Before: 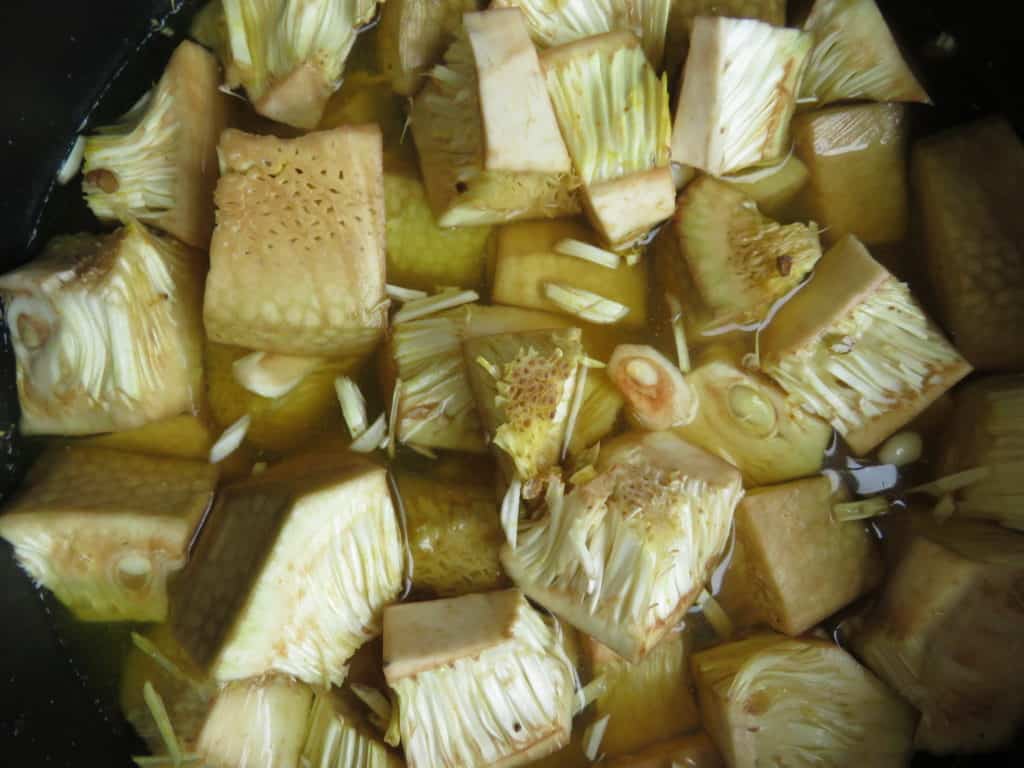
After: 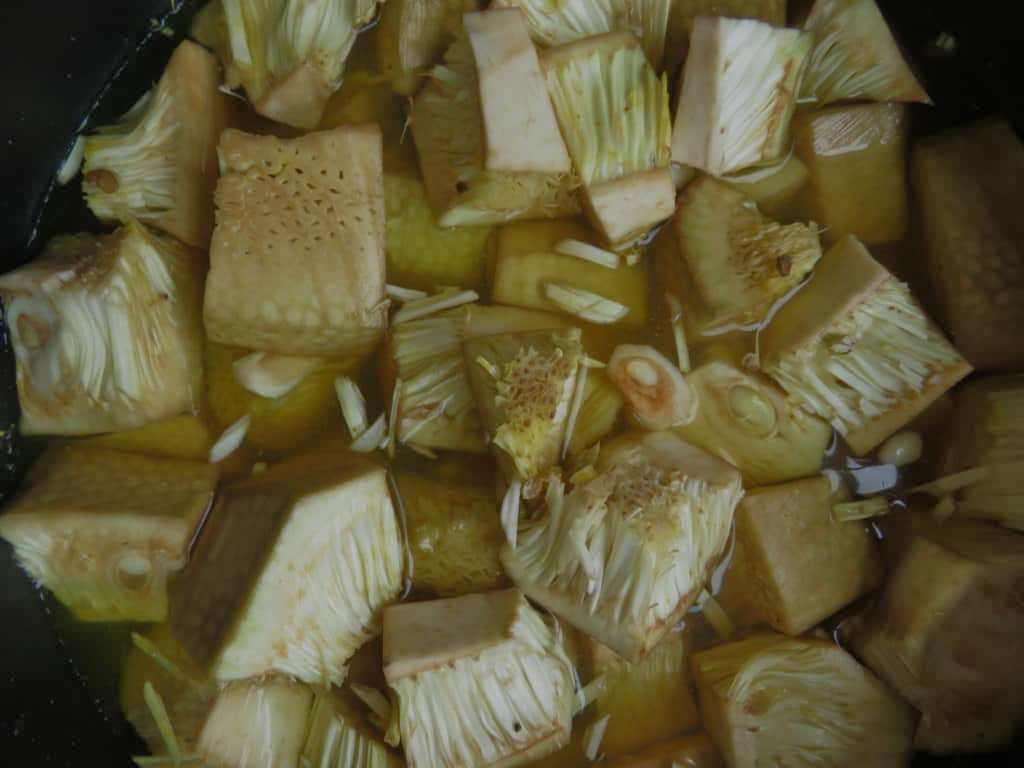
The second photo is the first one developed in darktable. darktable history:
tone equalizer: -8 EV -0.015 EV, -7 EV 0.01 EV, -6 EV -0.007 EV, -5 EV 0.008 EV, -4 EV -0.047 EV, -3 EV -0.23 EV, -2 EV -0.665 EV, -1 EV -1 EV, +0 EV -0.949 EV
